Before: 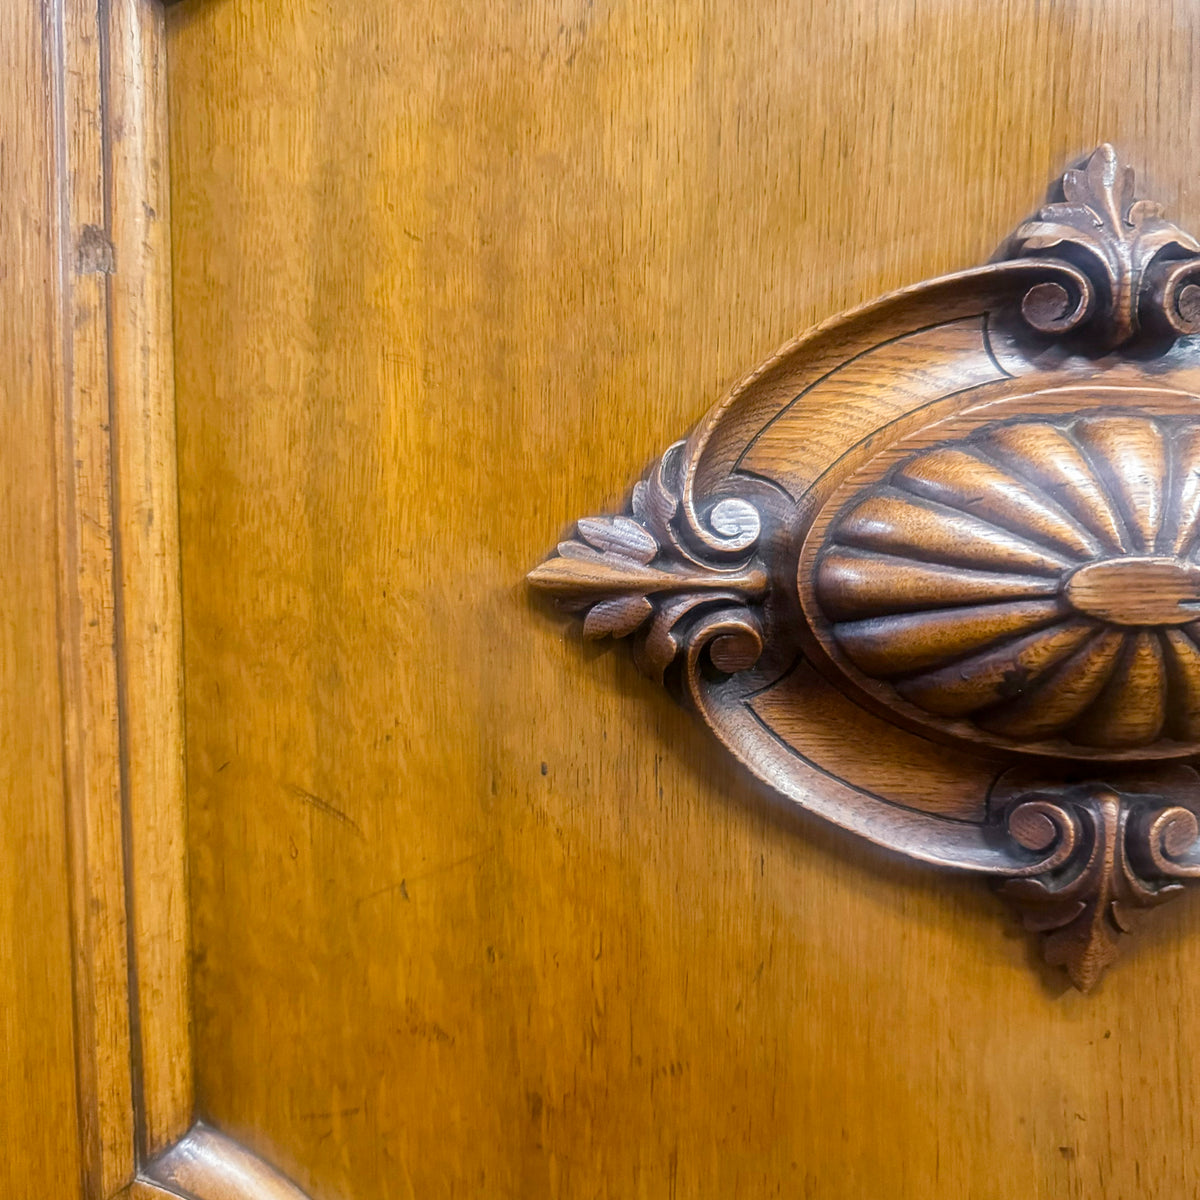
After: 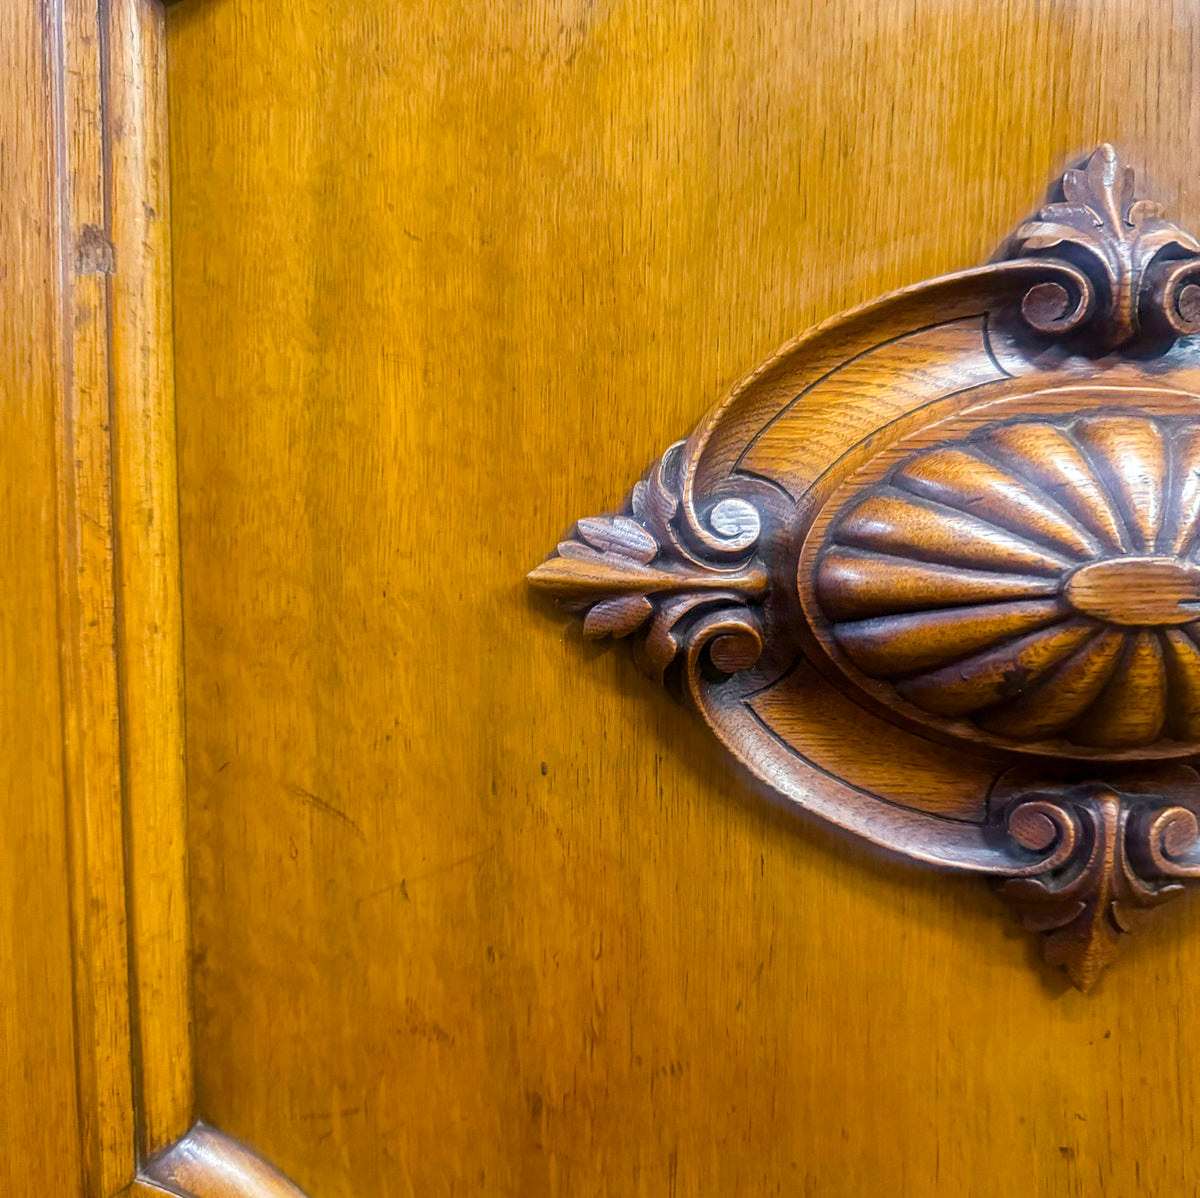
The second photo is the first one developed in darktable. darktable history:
haze removal: compatibility mode true, adaptive false
color balance rgb: perceptual saturation grading › global saturation 20%, global vibrance 20%
crop: top 0.05%, bottom 0.098%
